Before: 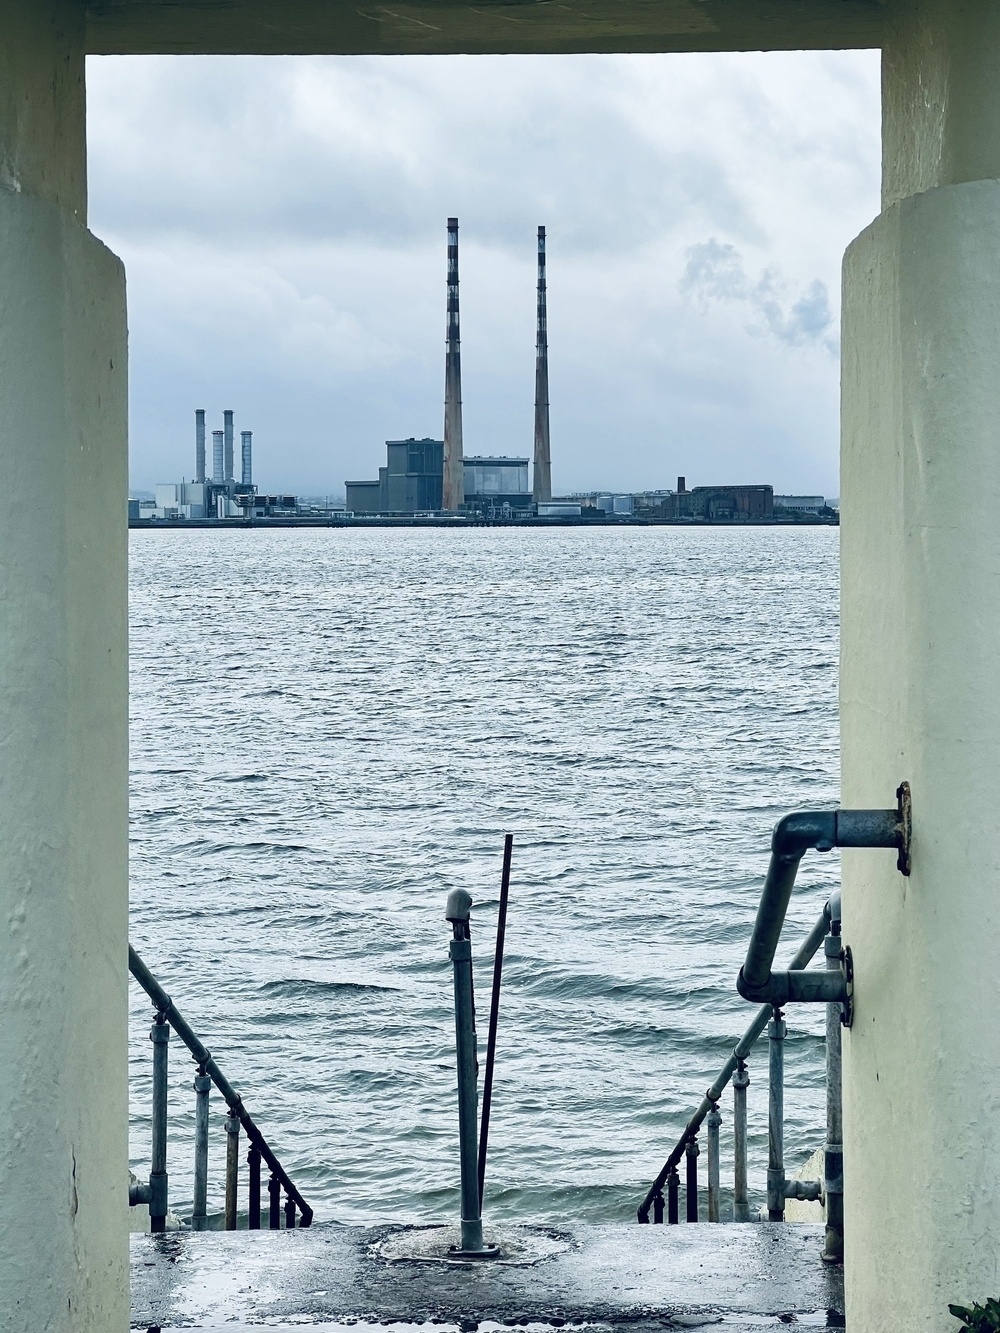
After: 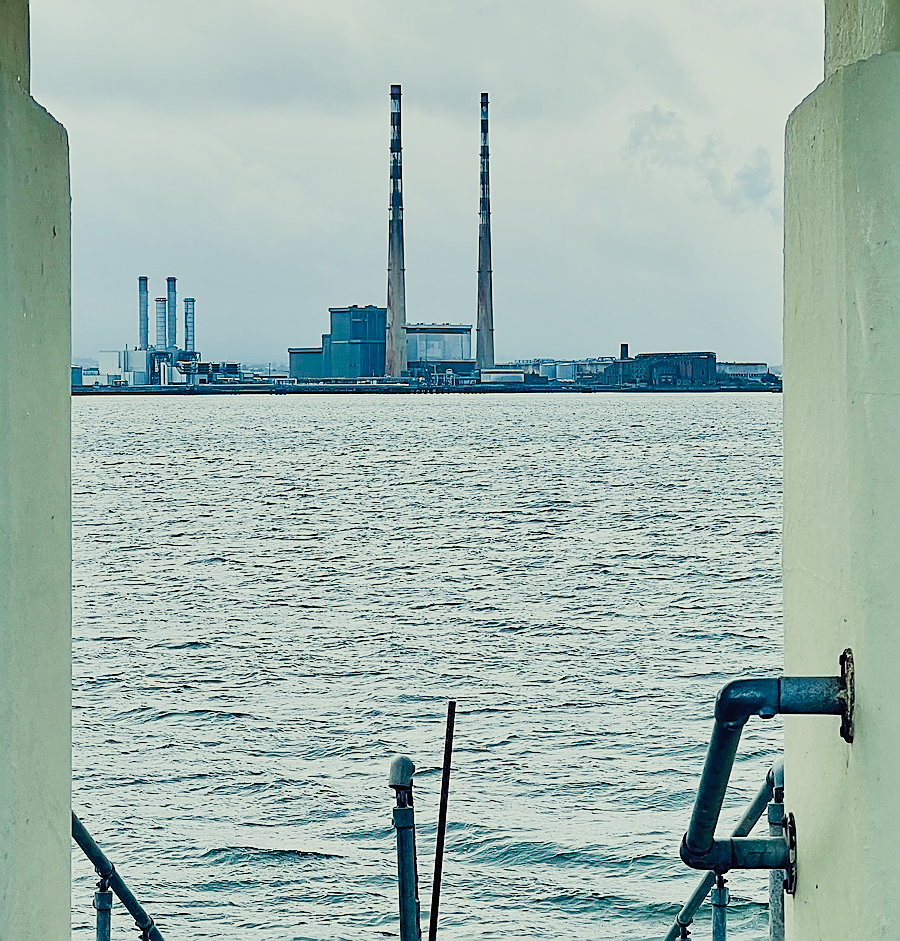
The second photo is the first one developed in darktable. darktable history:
filmic rgb: black relative exposure -7.65 EV, white relative exposure 4.56 EV, hardness 3.61, contrast 1.05, color science v5 (2021), iterations of high-quality reconstruction 0, contrast in shadows safe, contrast in highlights safe
crop: left 5.712%, top 9.982%, right 3.681%, bottom 19.376%
sharpen: radius 1.397, amount 1.264, threshold 0.654
shadows and highlights: shadows 36.65, highlights -27.98, soften with gaussian
color balance rgb: perceptual saturation grading › global saturation 0.449%, perceptual saturation grading › highlights -17.896%, perceptual saturation grading › mid-tones 32.753%, perceptual saturation grading › shadows 50.266%
color correction: highlights a* -4.39, highlights b* 6.8
exposure: exposure 0.6 EV, compensate highlight preservation false
